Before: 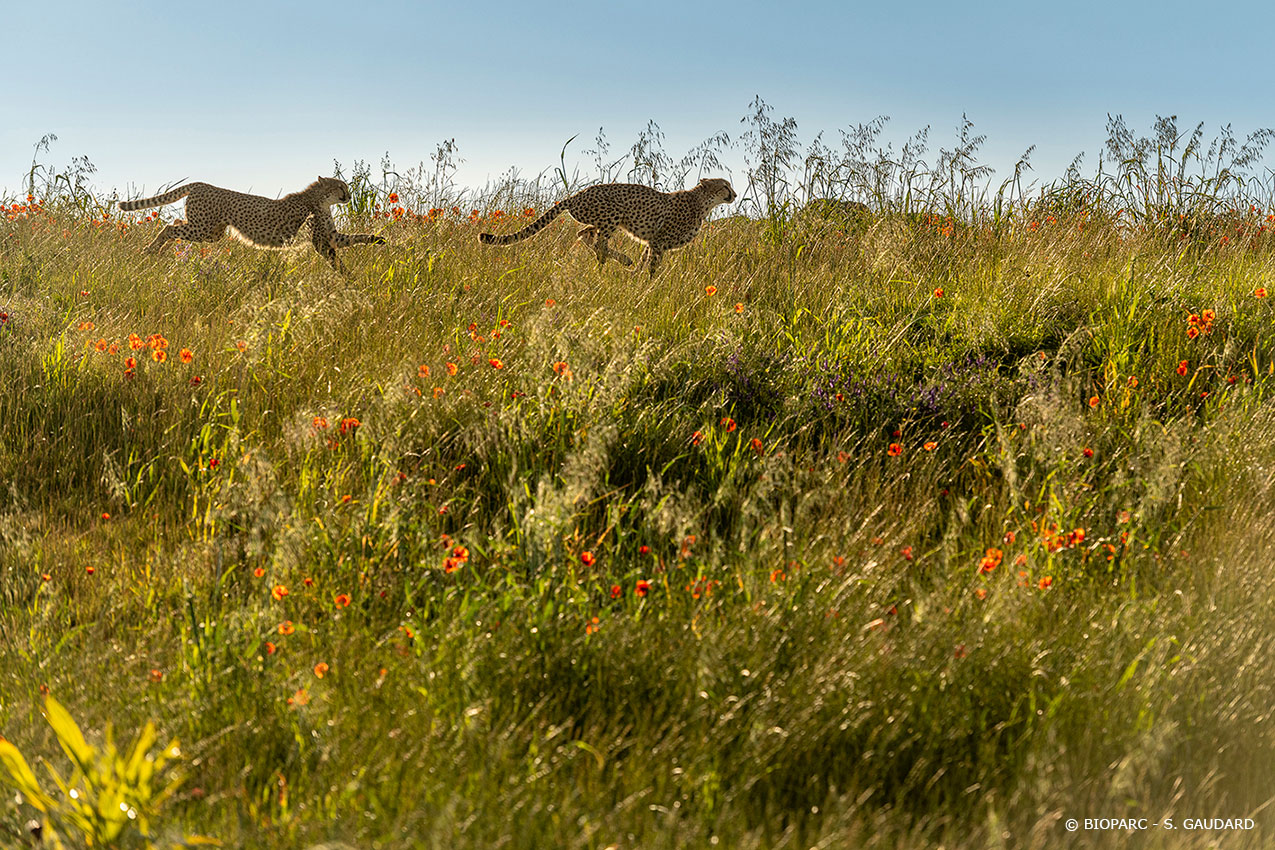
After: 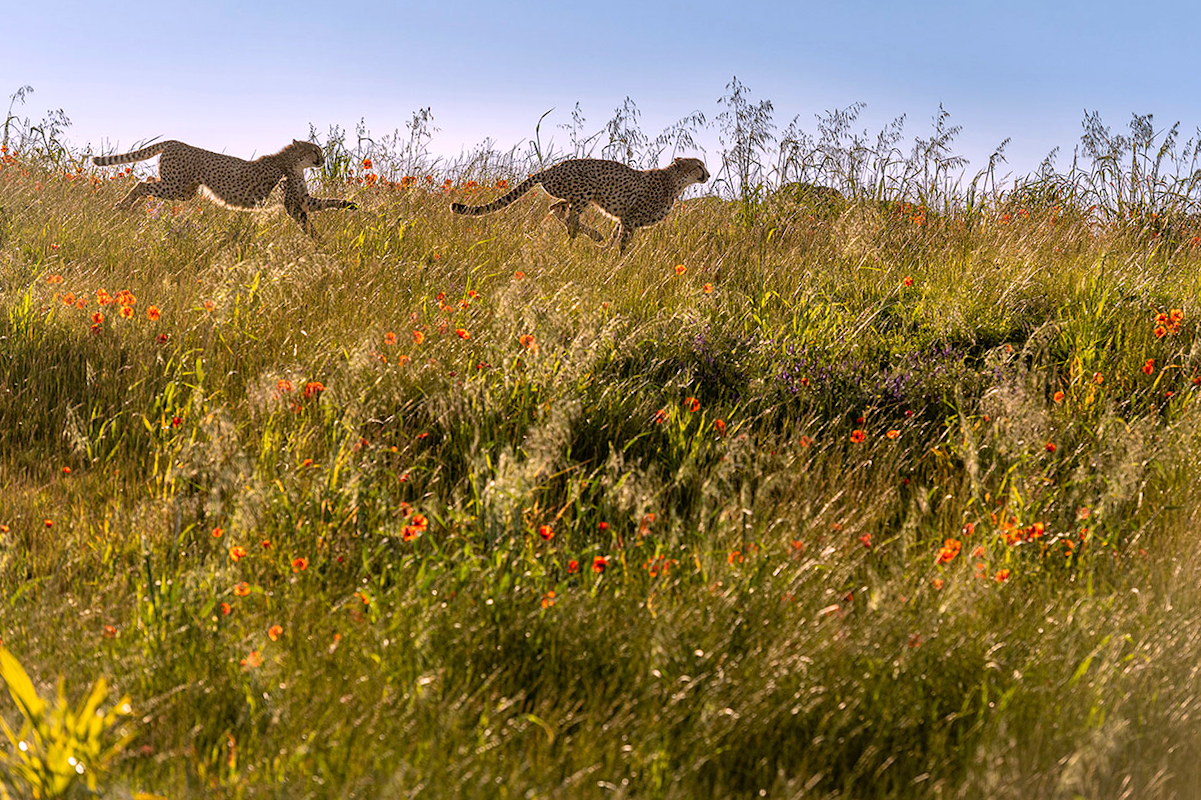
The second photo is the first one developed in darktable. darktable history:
crop and rotate: angle -2.38°
white balance: red 1.066, blue 1.119
